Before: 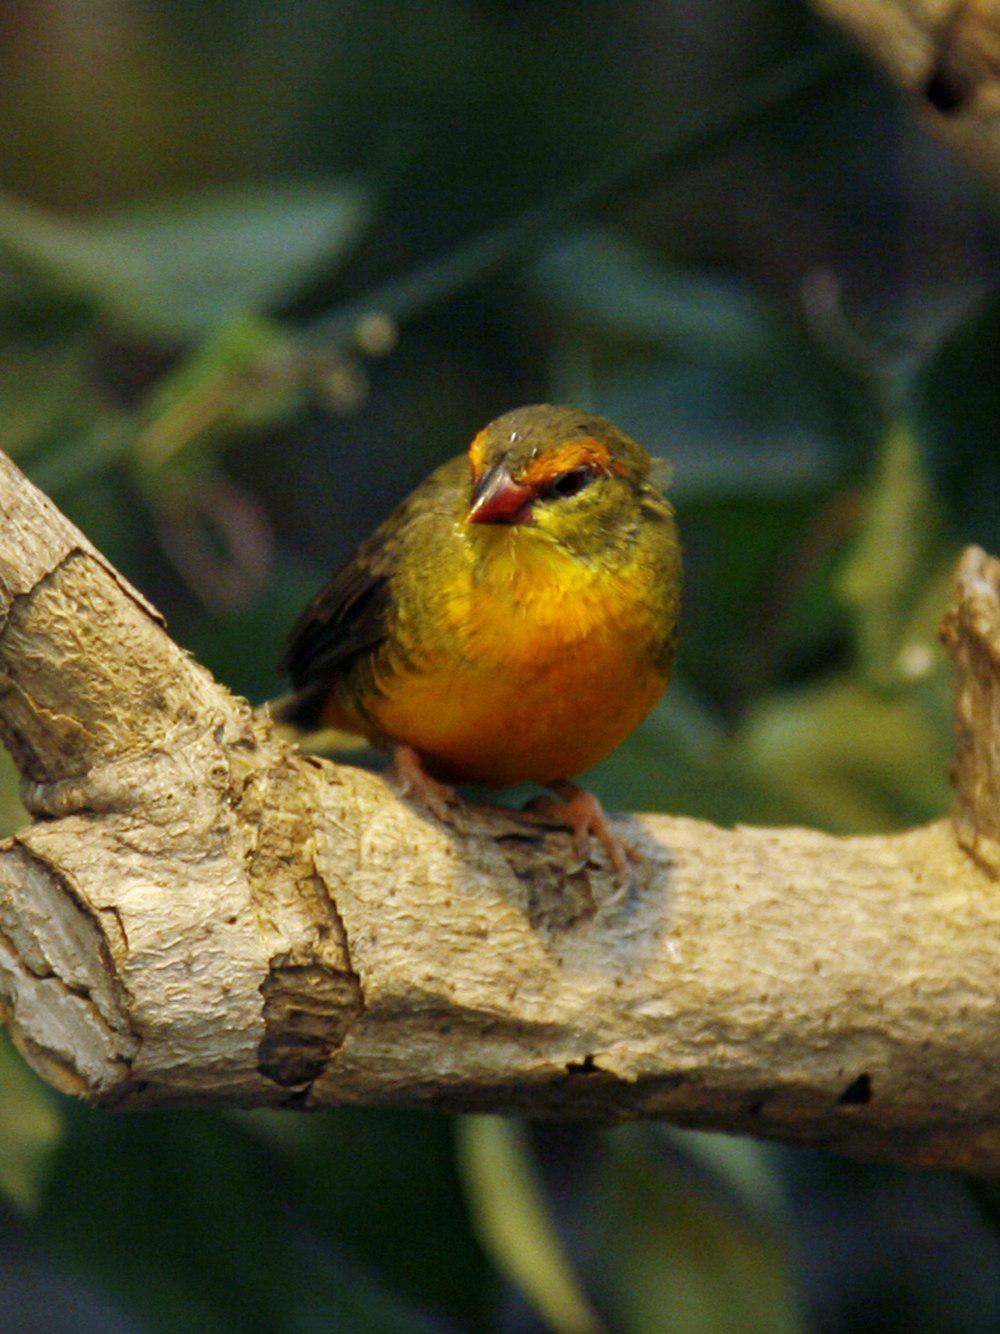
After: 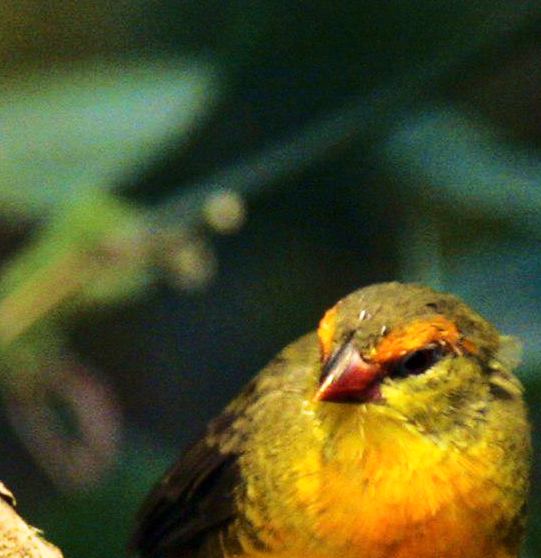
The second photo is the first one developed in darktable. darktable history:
crop: left 15.178%, top 9.18%, right 30.662%, bottom 48.961%
velvia: strength 29.38%
base curve: curves: ch0 [(0, 0) (0.028, 0.03) (0.121, 0.232) (0.46, 0.748) (0.859, 0.968) (1, 1)]
